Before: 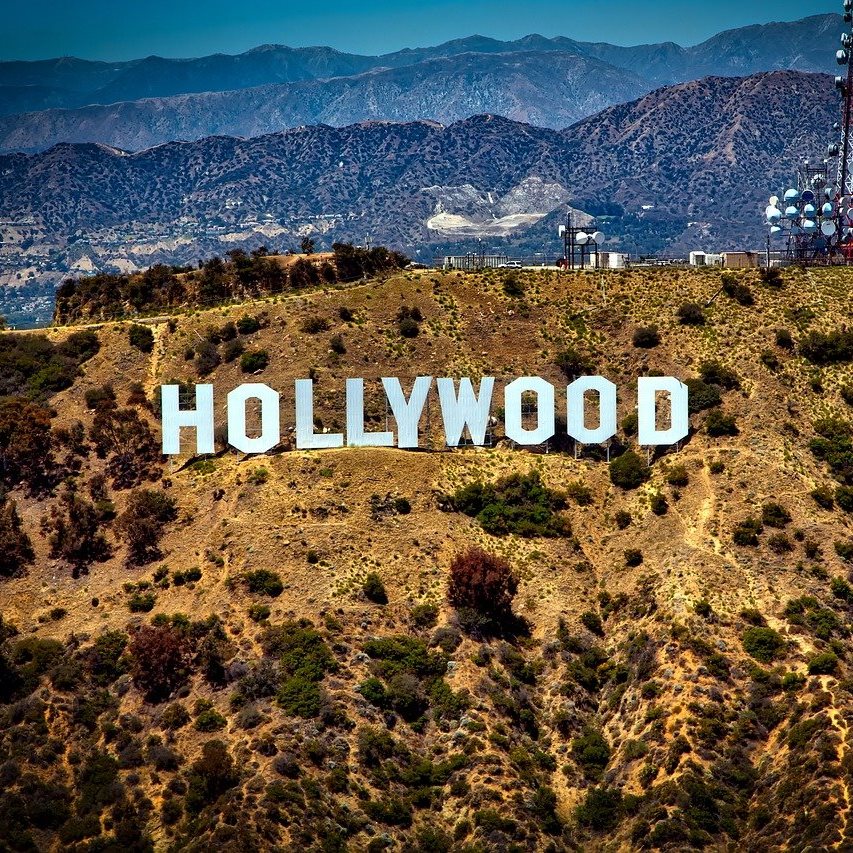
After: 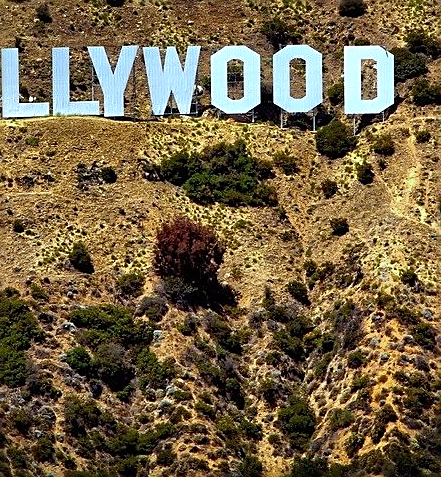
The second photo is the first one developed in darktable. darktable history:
white balance: red 0.924, blue 1.095
sharpen: on, module defaults
crop: left 34.479%, top 38.822%, right 13.718%, bottom 5.172%
